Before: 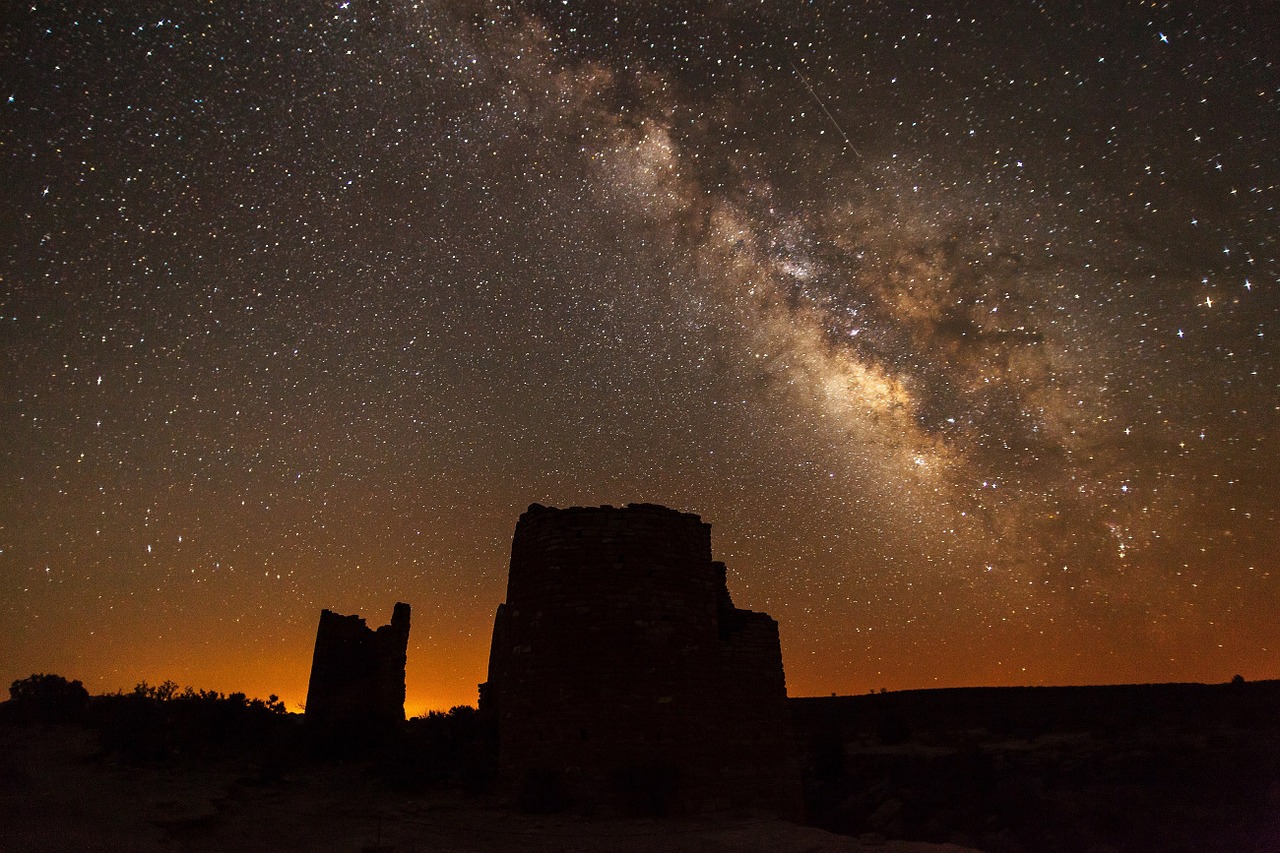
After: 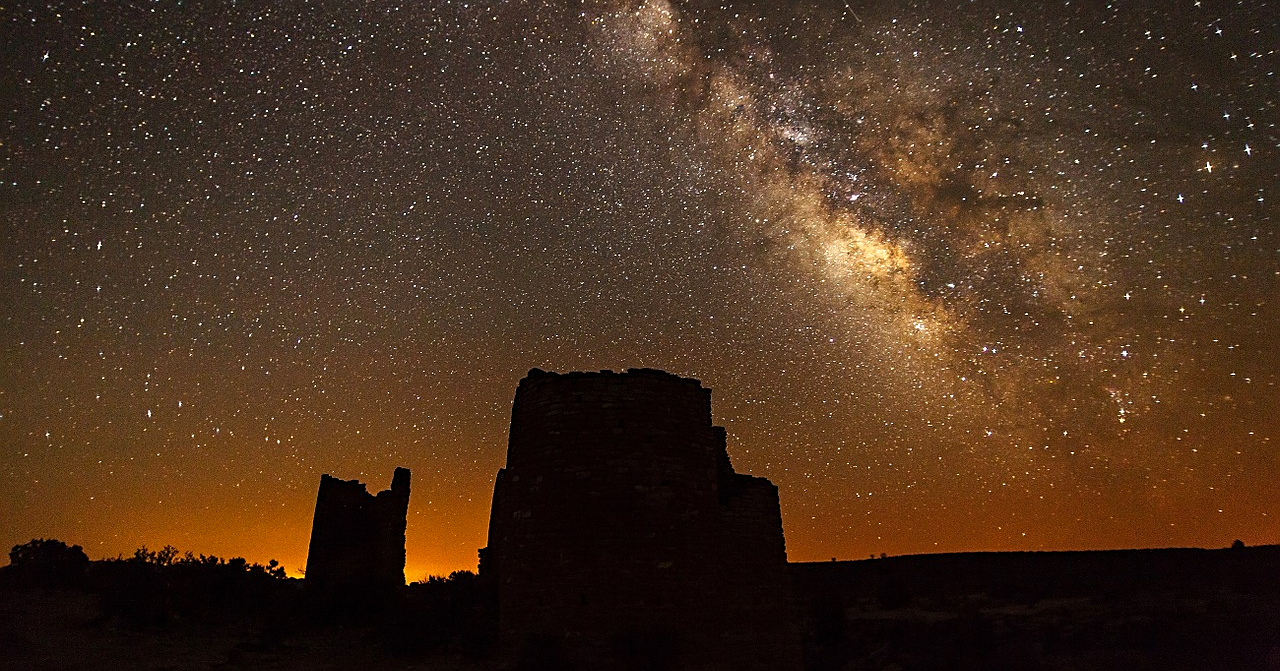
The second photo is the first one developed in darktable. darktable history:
crop and rotate: top 15.894%, bottom 5.407%
color balance rgb: perceptual saturation grading › global saturation 0.935%, global vibrance 20%
color correction: highlights b* 2.9
sharpen: on, module defaults
exposure: exposure -0.001 EV, compensate highlight preservation false
haze removal: compatibility mode true, adaptive false
